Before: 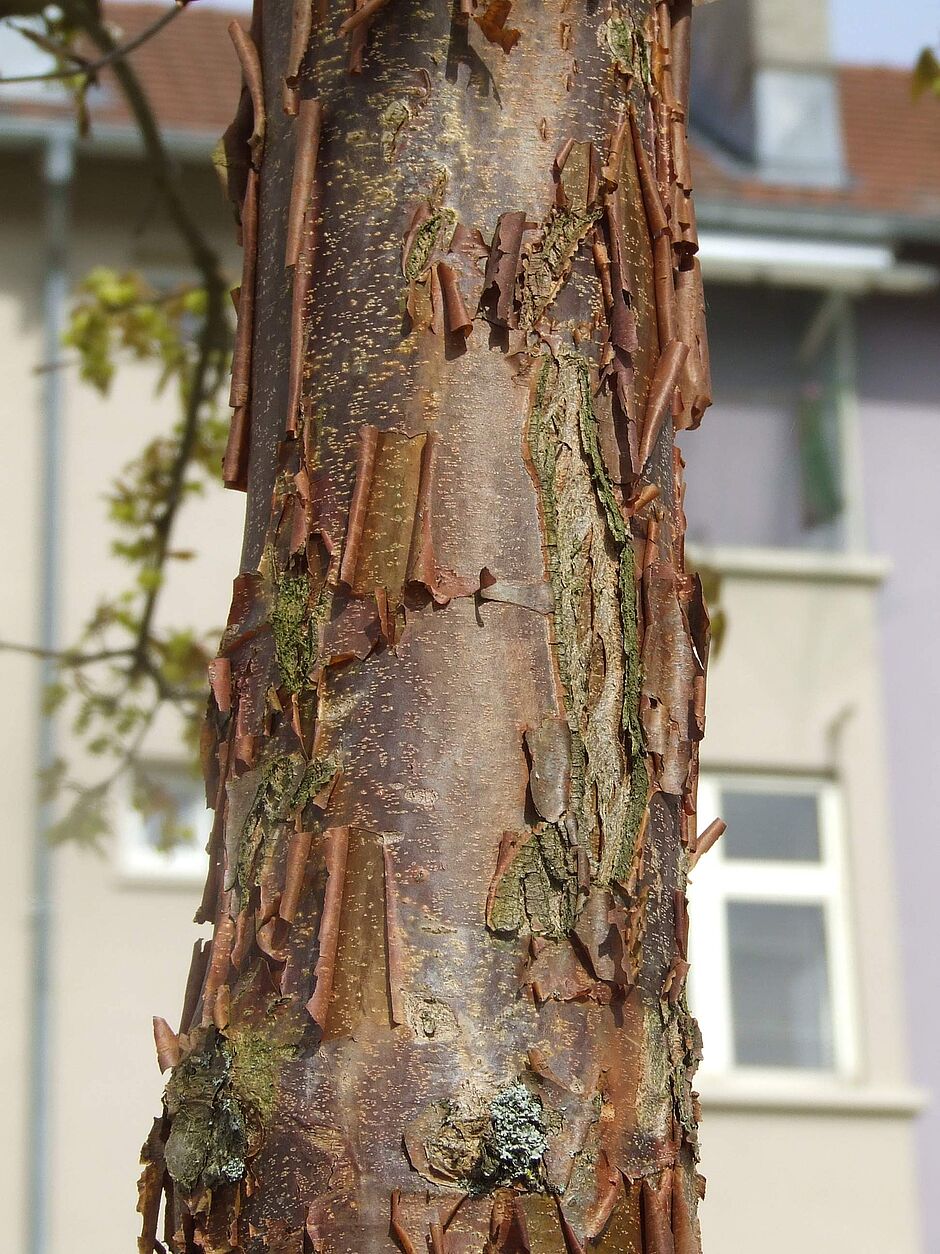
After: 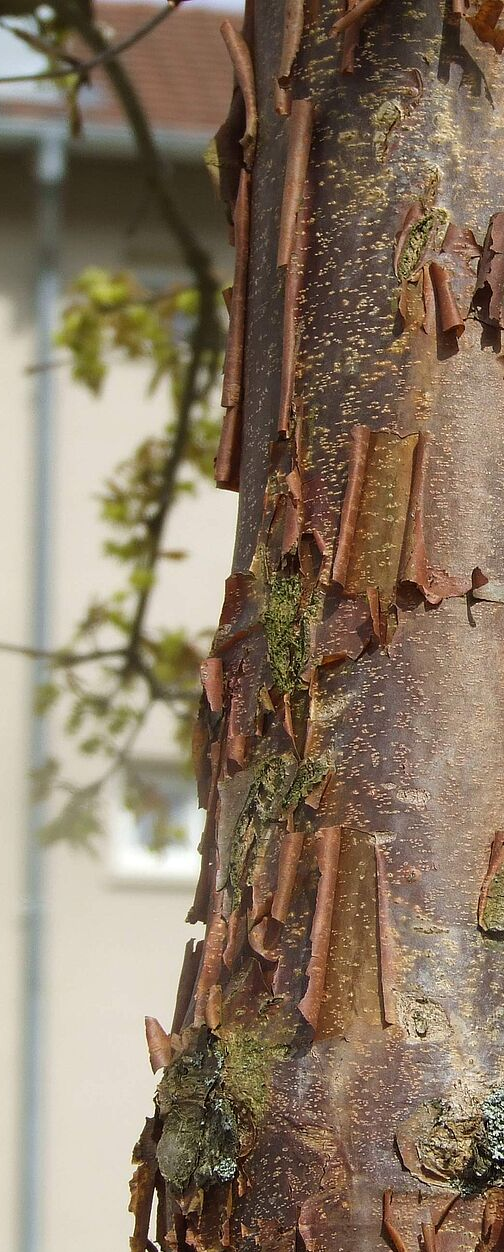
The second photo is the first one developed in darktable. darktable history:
crop: left 0.87%, right 45.412%, bottom 0.084%
